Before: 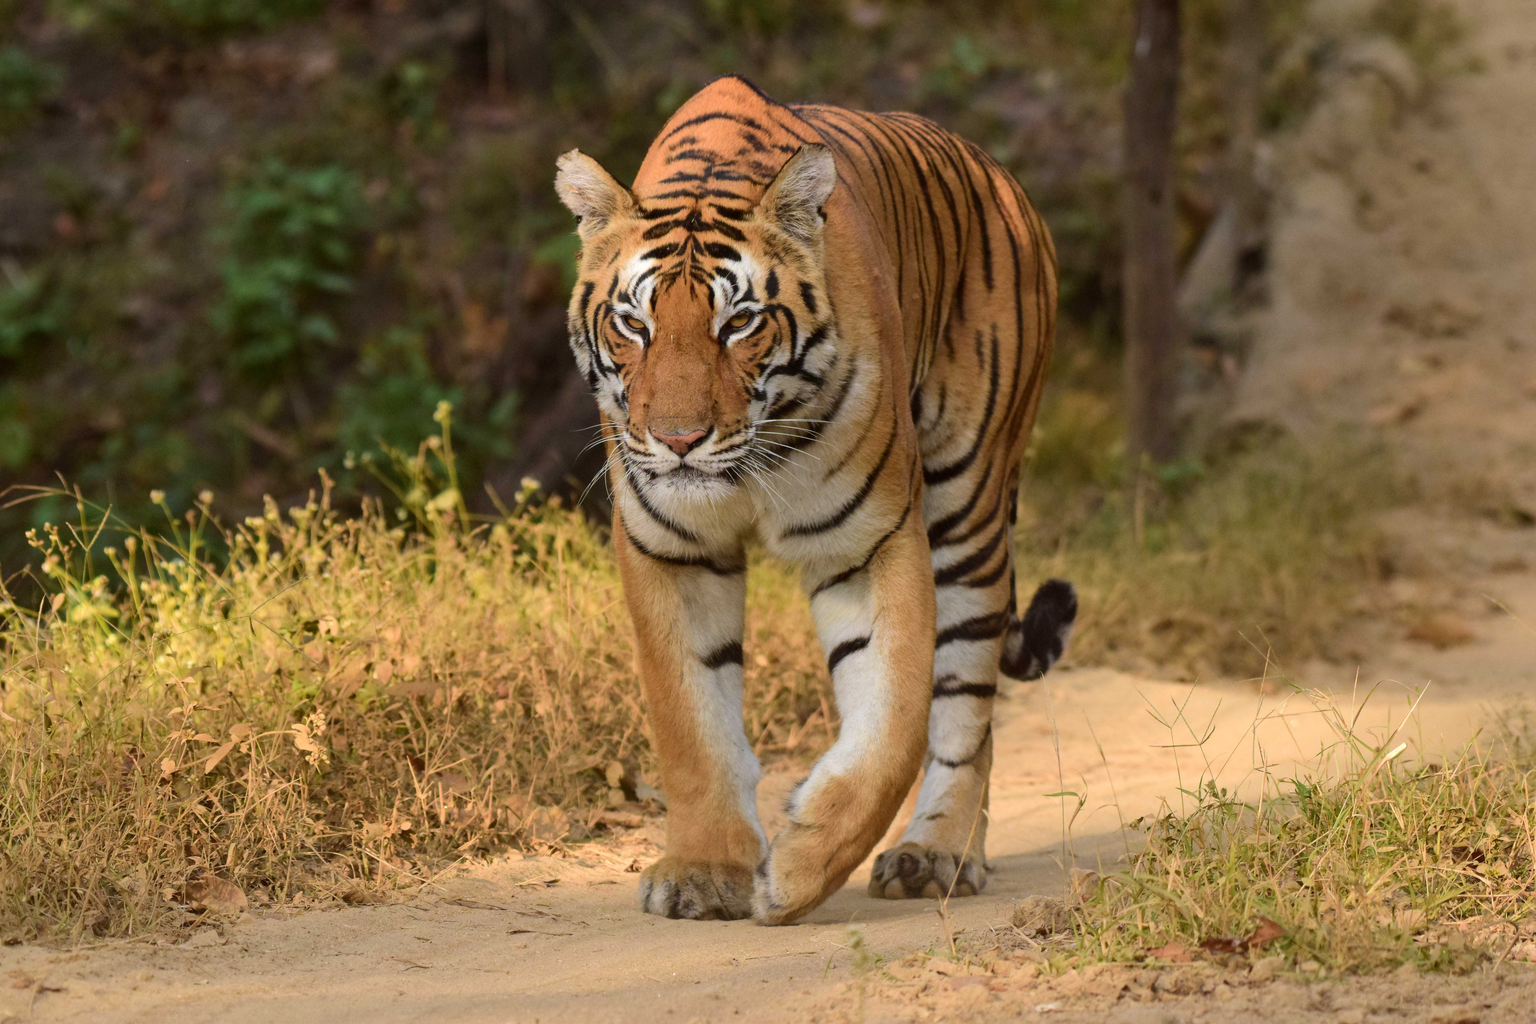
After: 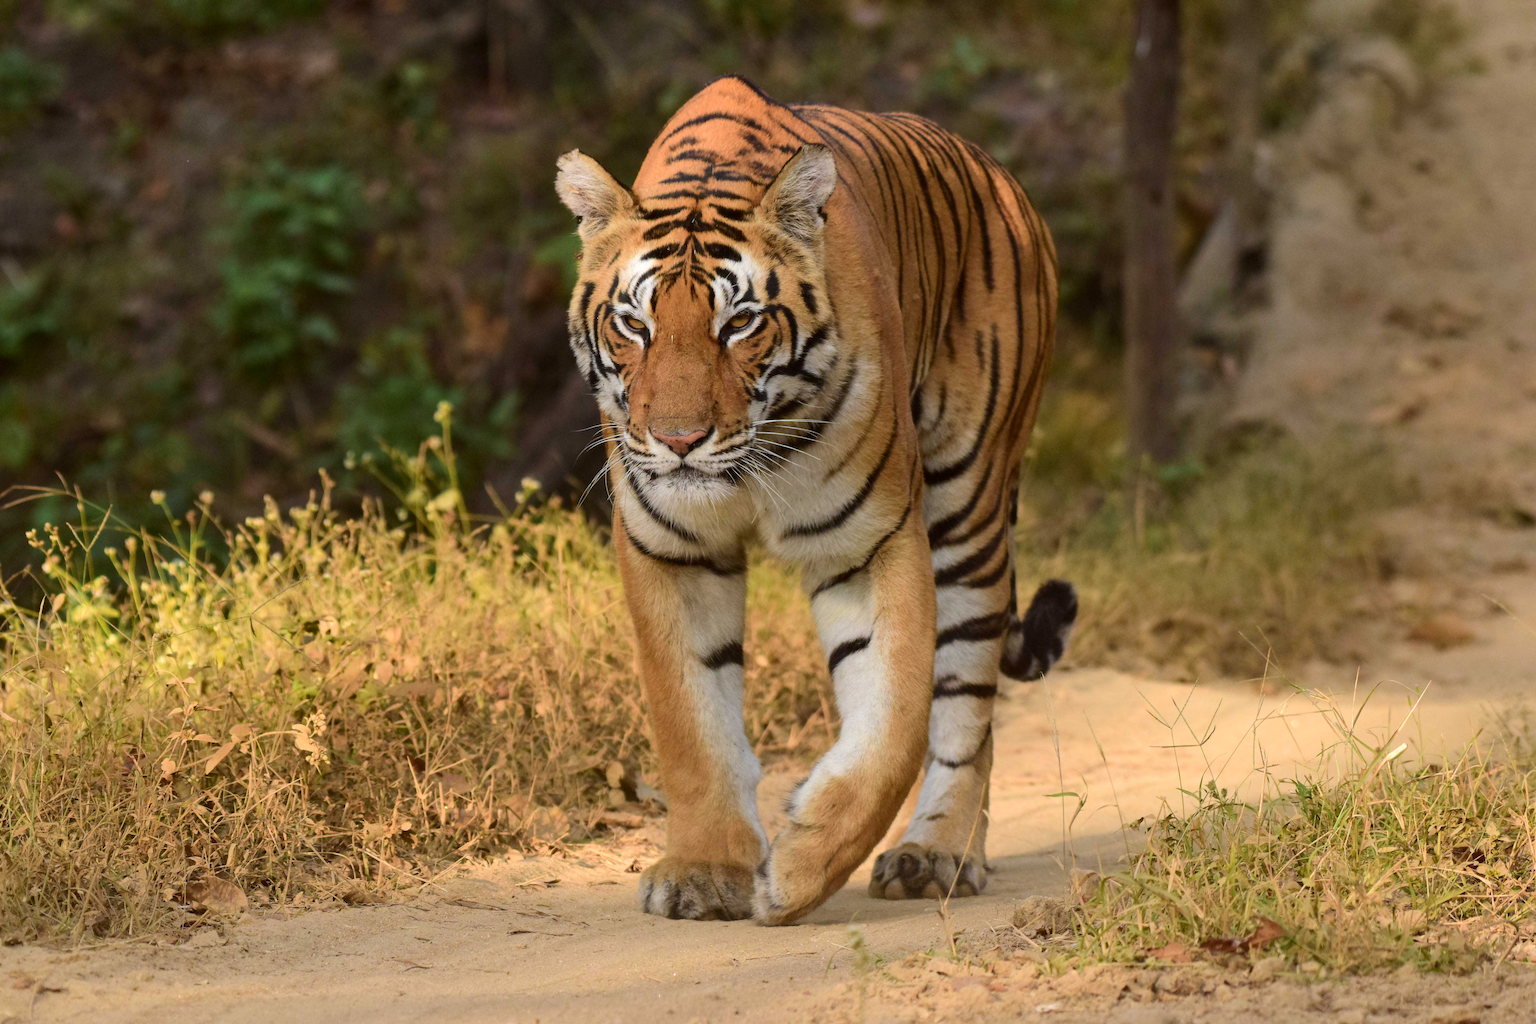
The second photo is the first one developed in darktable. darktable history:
contrast brightness saturation: contrast 0.083, saturation 0.019
